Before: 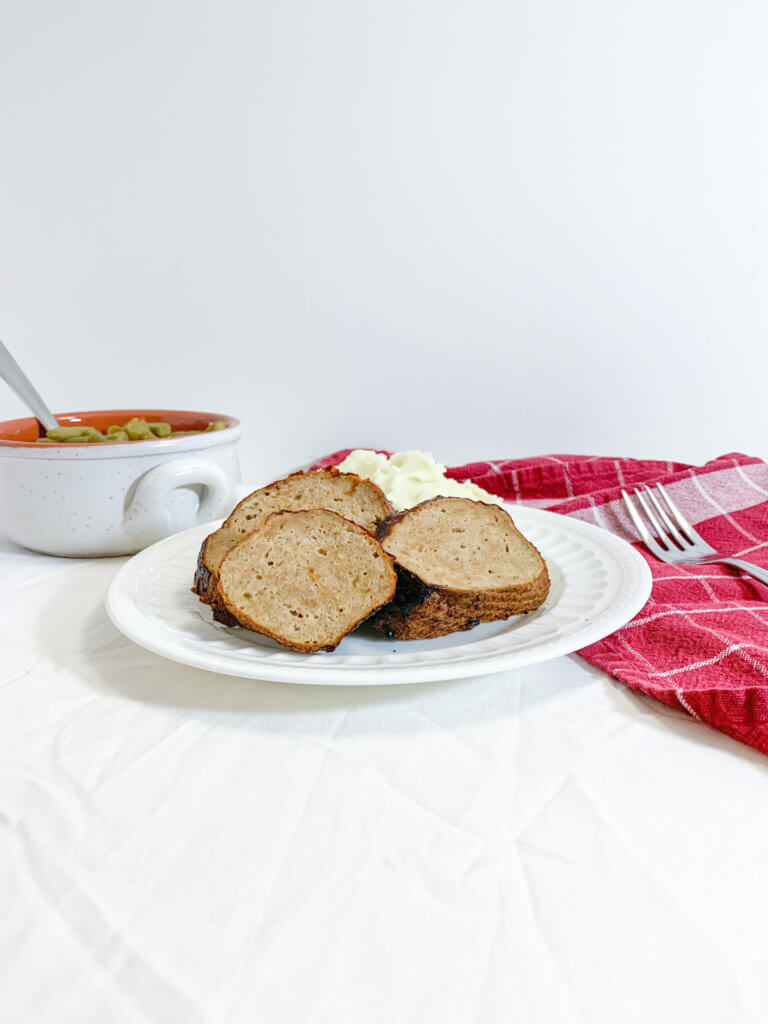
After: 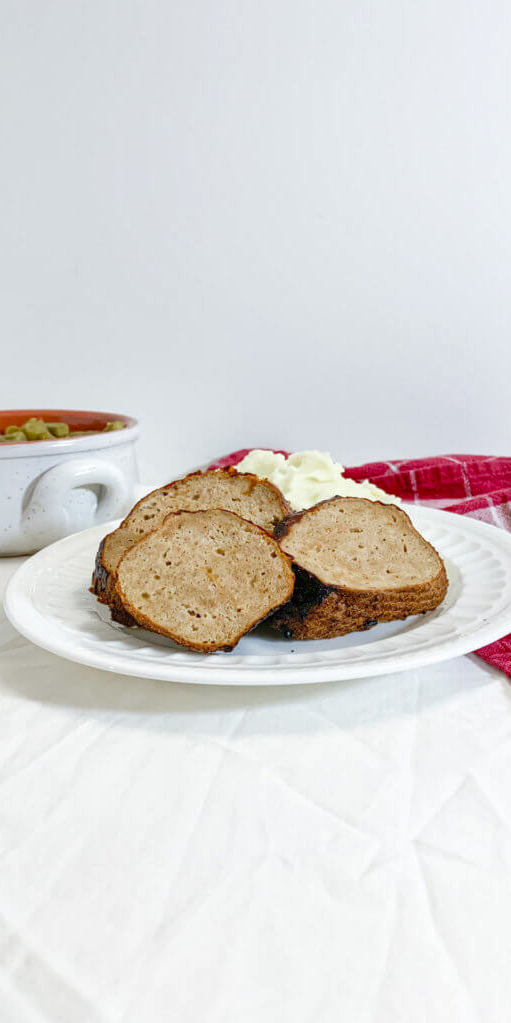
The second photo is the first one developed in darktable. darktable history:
crop and rotate: left 13.409%, right 19.924%
shadows and highlights: shadows 52.34, highlights -28.23, soften with gaussian
